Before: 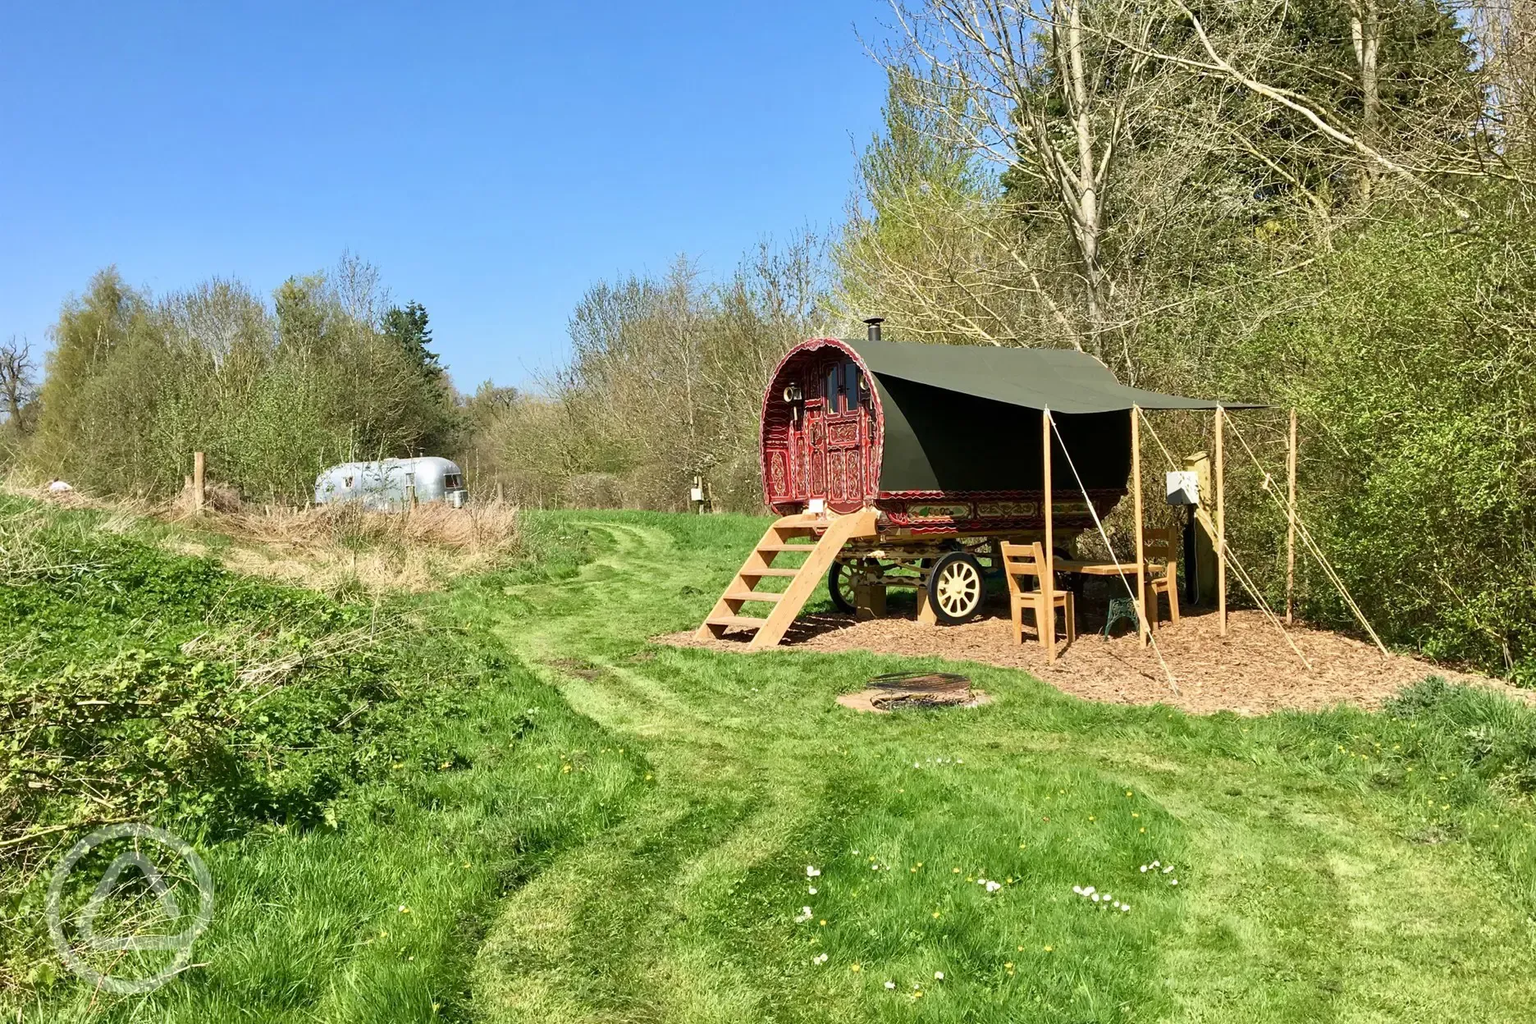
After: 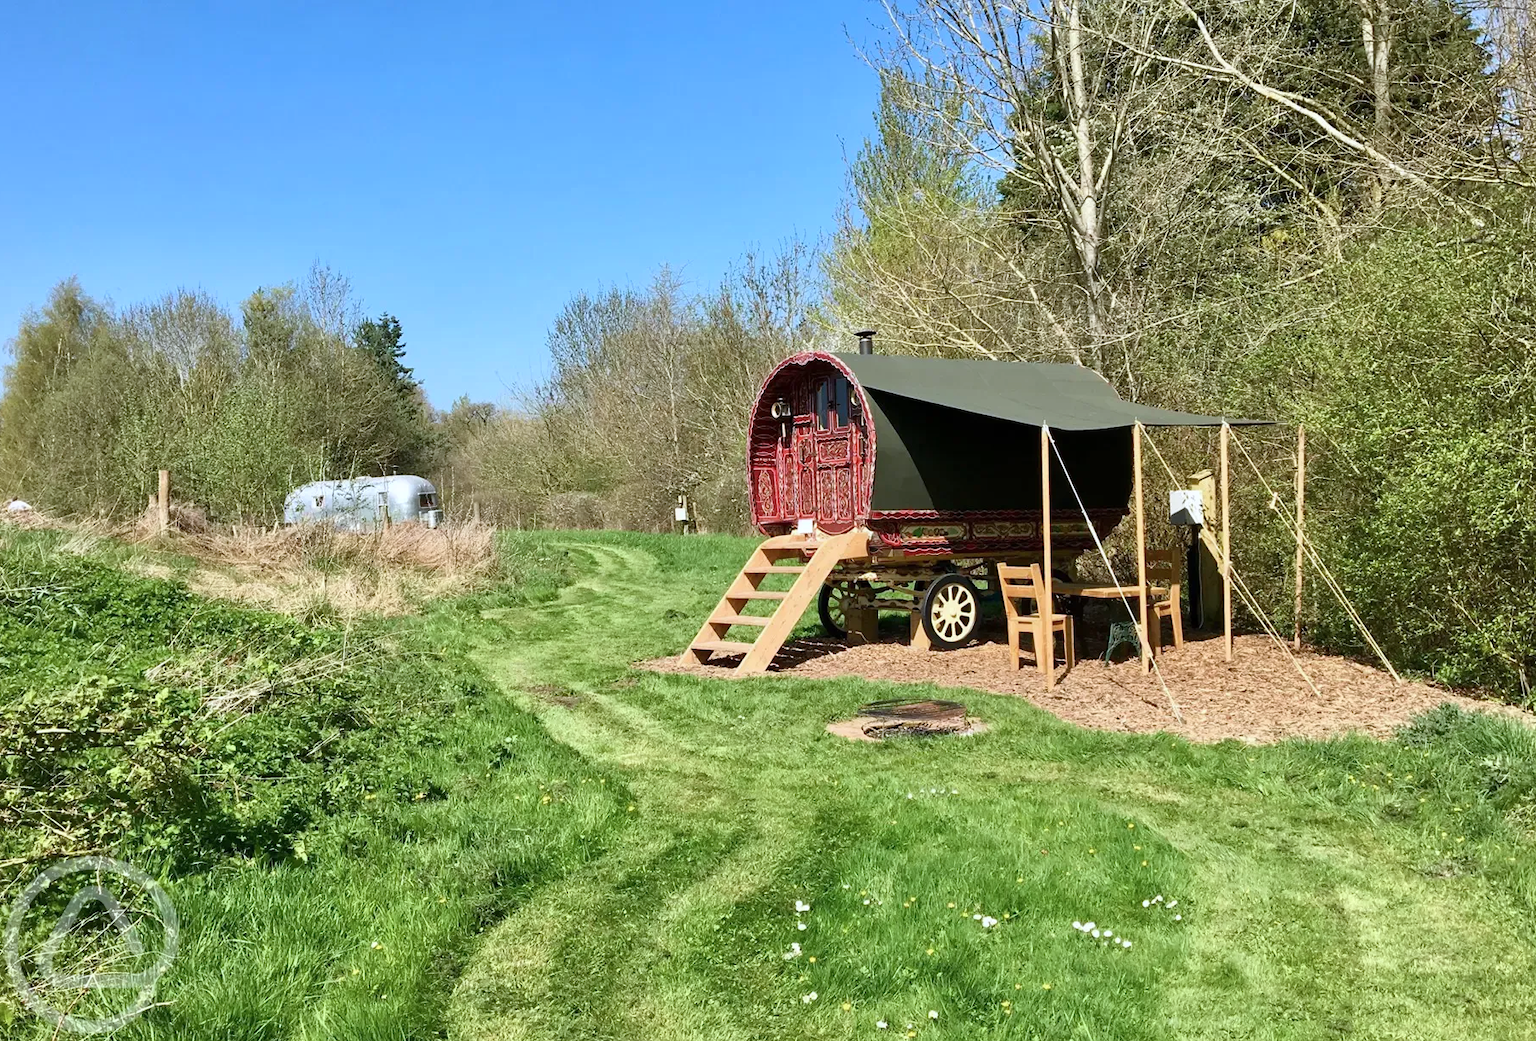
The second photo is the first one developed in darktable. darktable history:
crop and rotate: left 2.733%, right 1.082%, bottom 2.226%
tone equalizer: mask exposure compensation -0.501 EV
color correction: highlights a* -0.856, highlights b* -8.62
